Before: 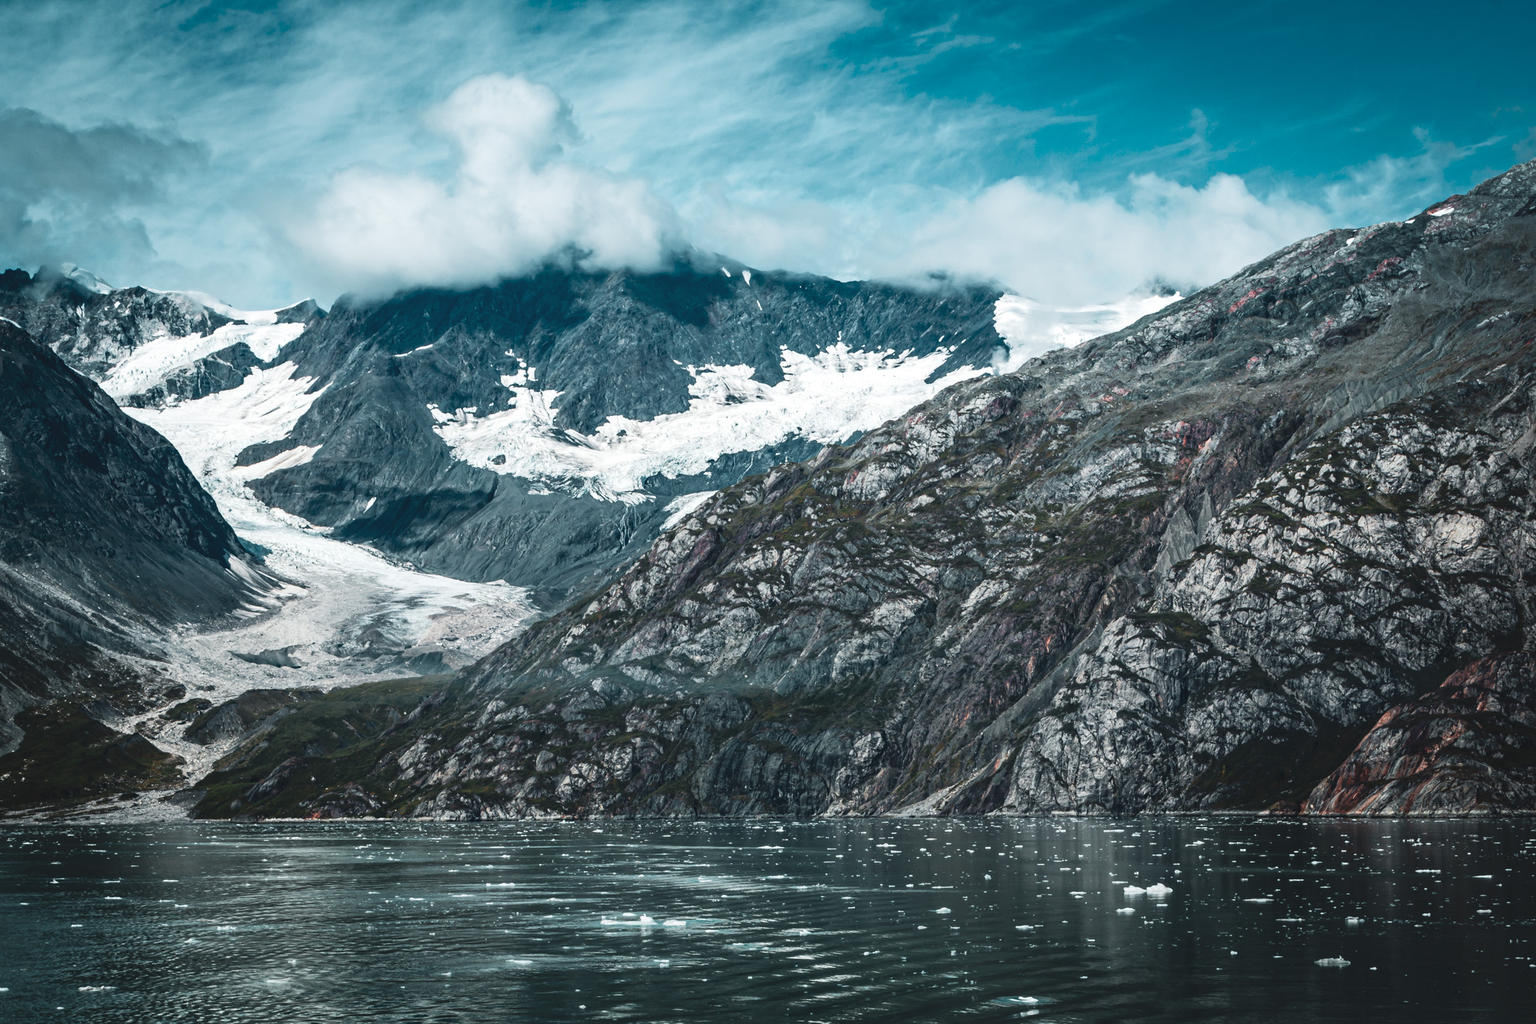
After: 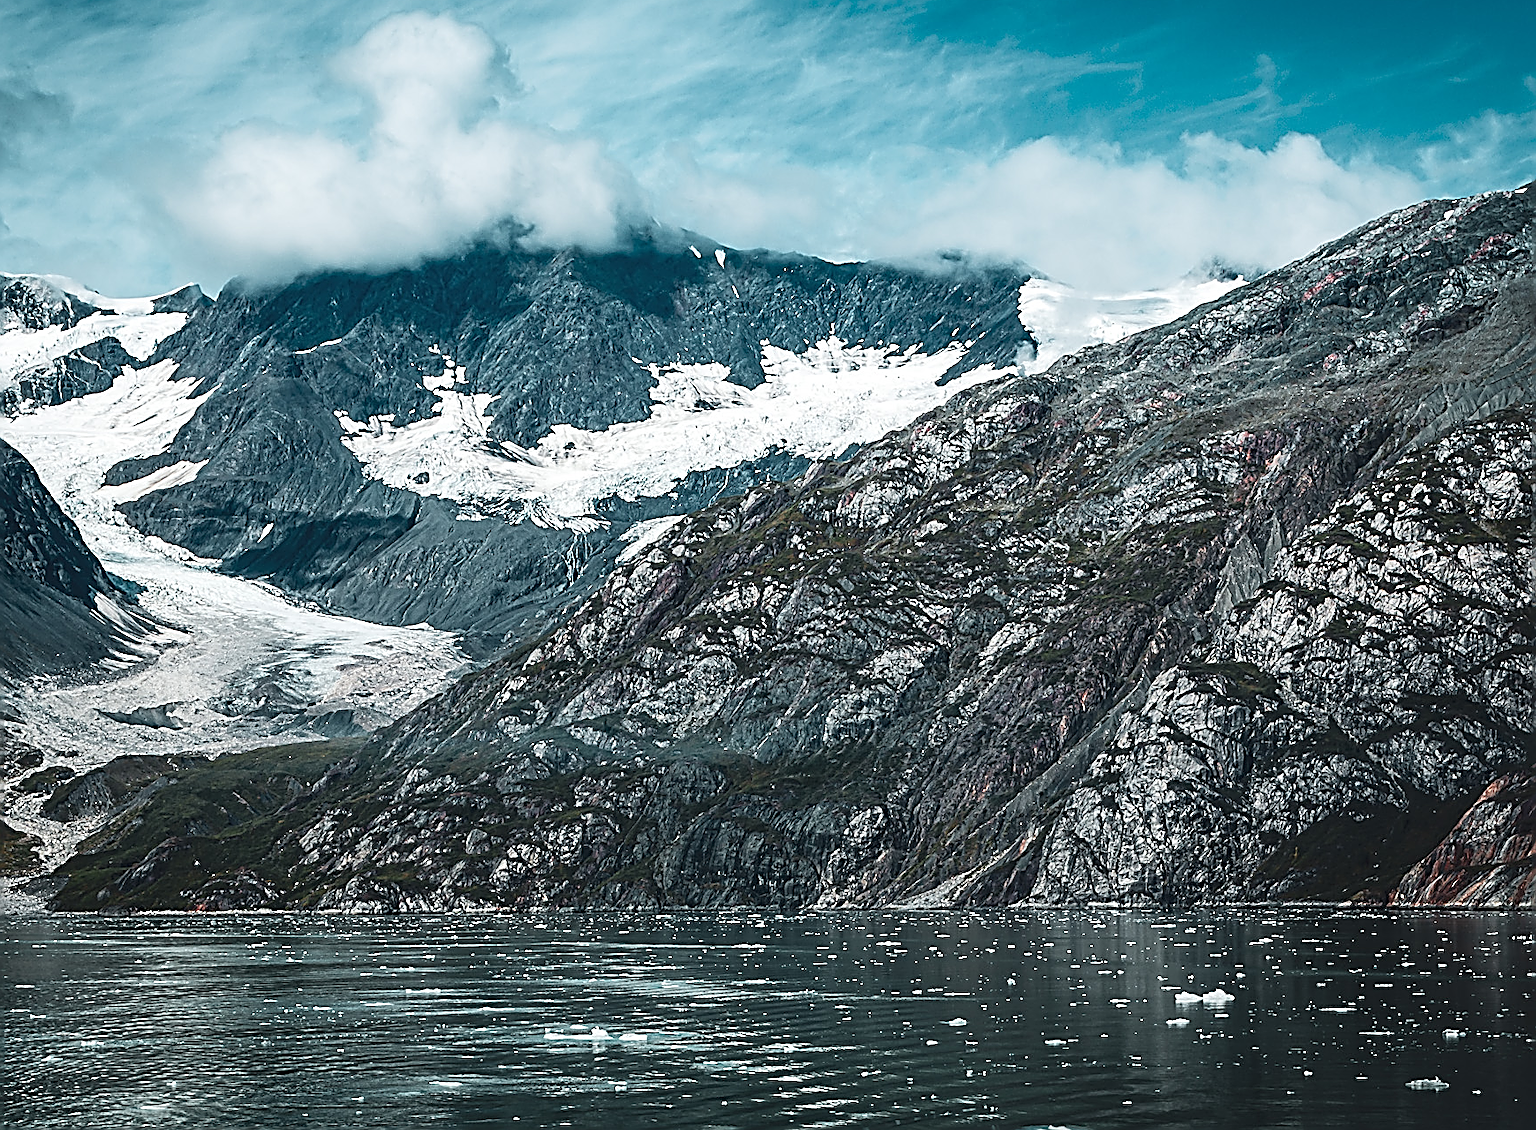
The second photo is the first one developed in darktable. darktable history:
crop: left 9.807%, top 6.259%, right 7.334%, bottom 2.177%
sharpen: amount 2
